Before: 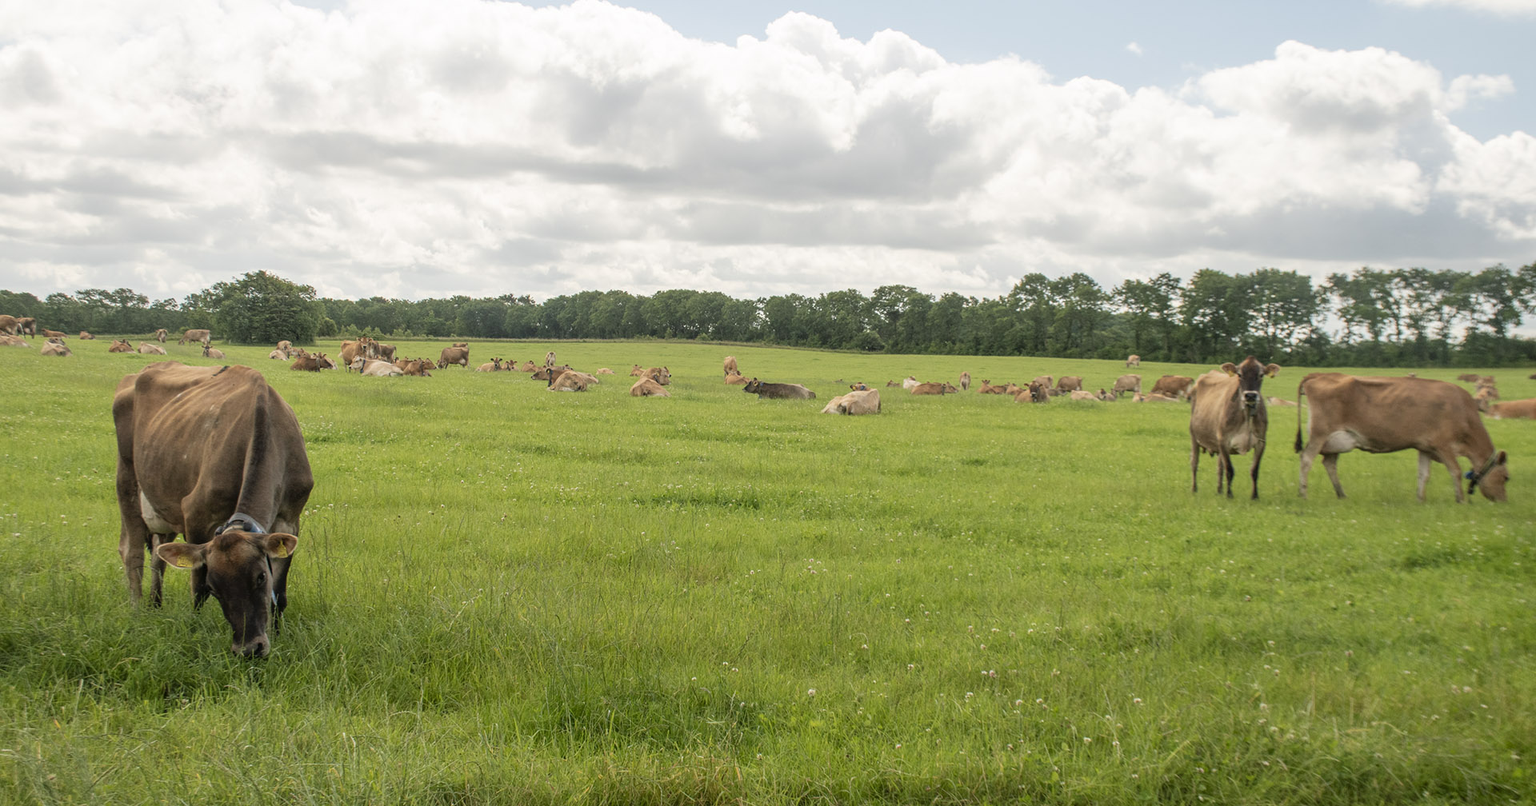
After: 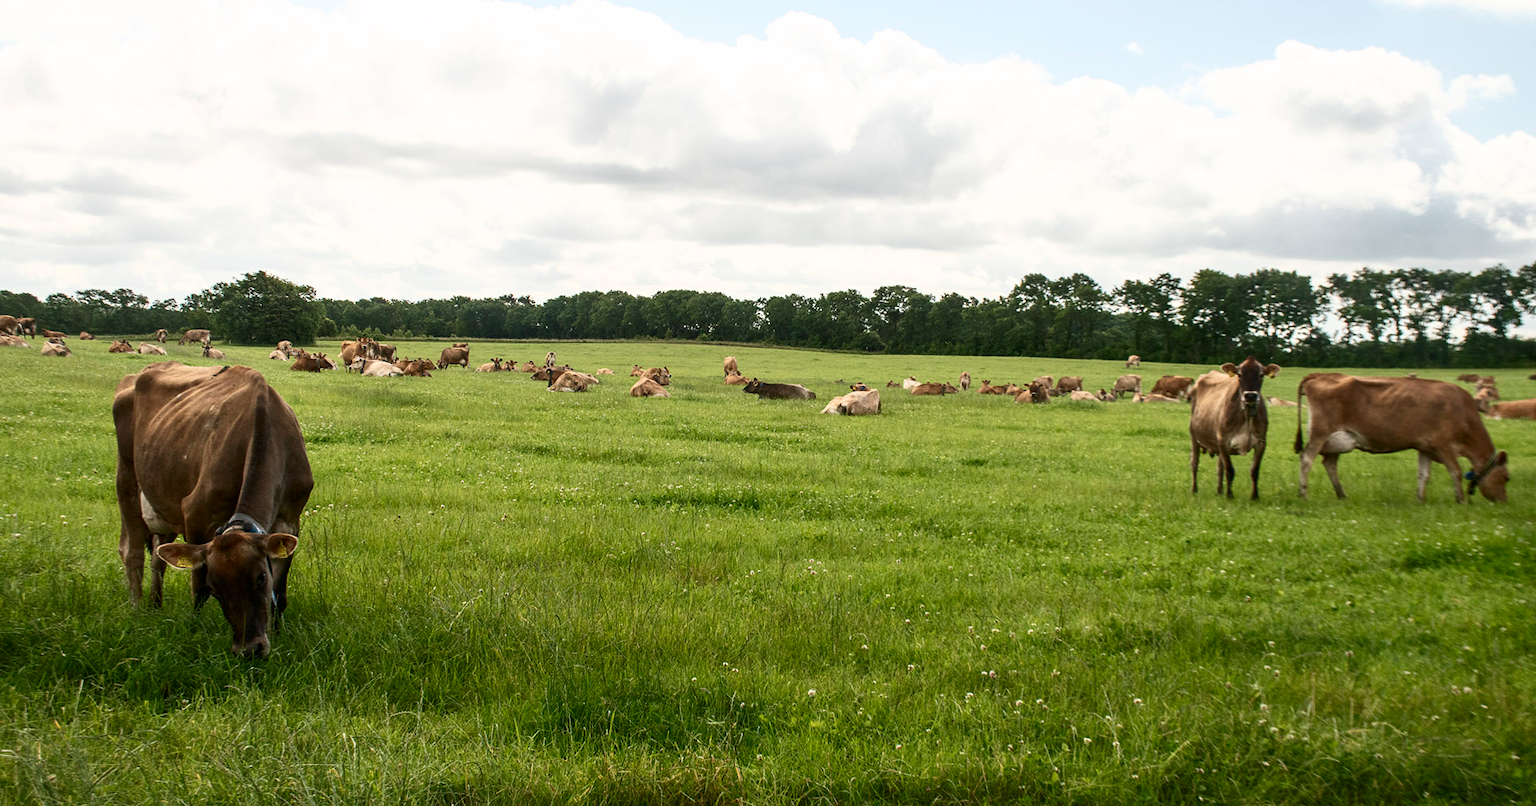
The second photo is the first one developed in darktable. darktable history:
tone curve: curves: ch0 [(0, 0) (0.56, 0.467) (0.846, 0.934) (1, 1)], color space Lab, independent channels, preserve colors none
